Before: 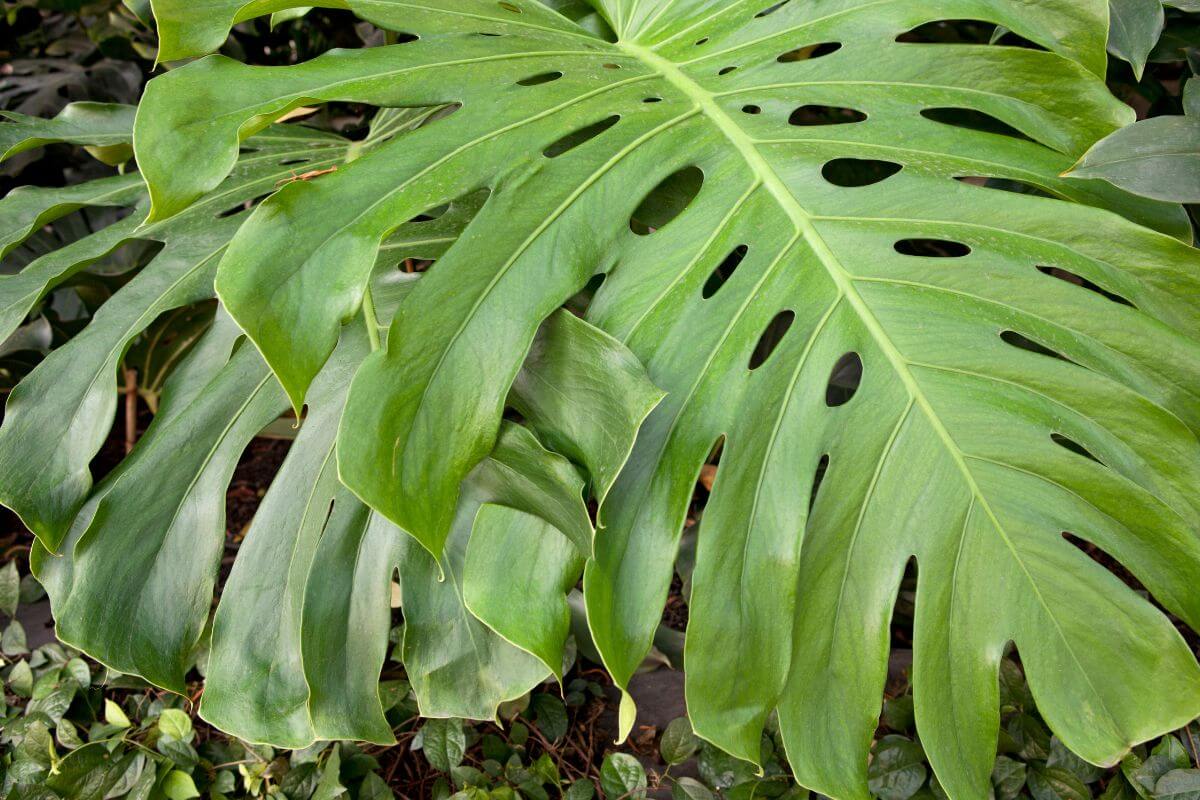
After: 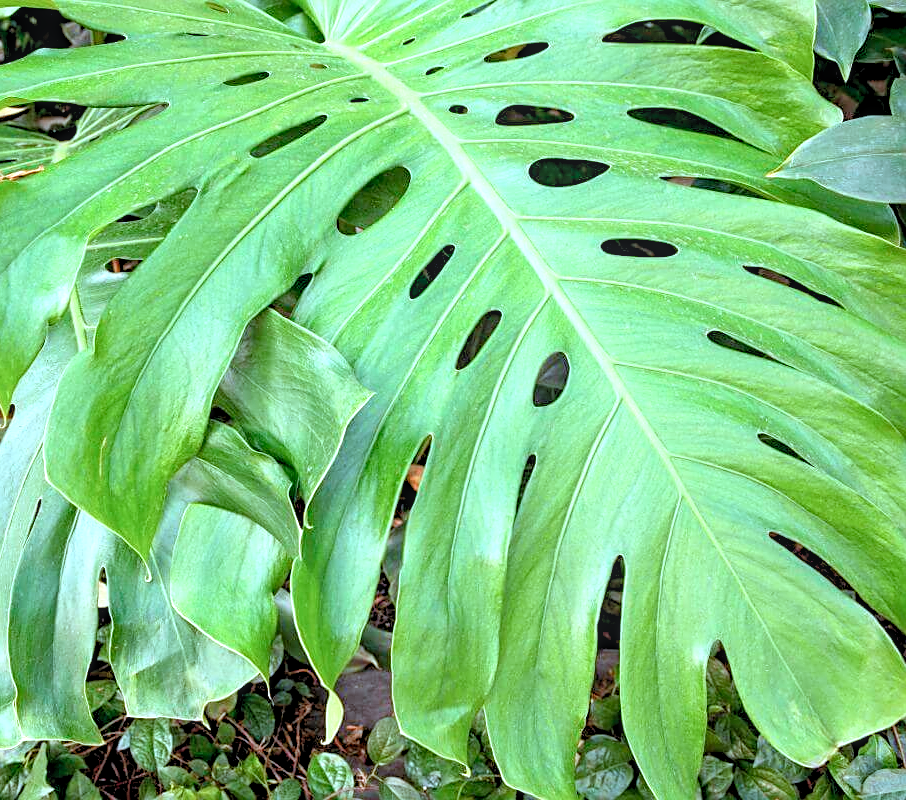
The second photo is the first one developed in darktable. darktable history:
crop and rotate: left 24.481%
sharpen: on, module defaults
local contrast: detail 130%
color correction: highlights a* -9.56, highlights b* -21.37
levels: levels [0.036, 0.364, 0.827]
